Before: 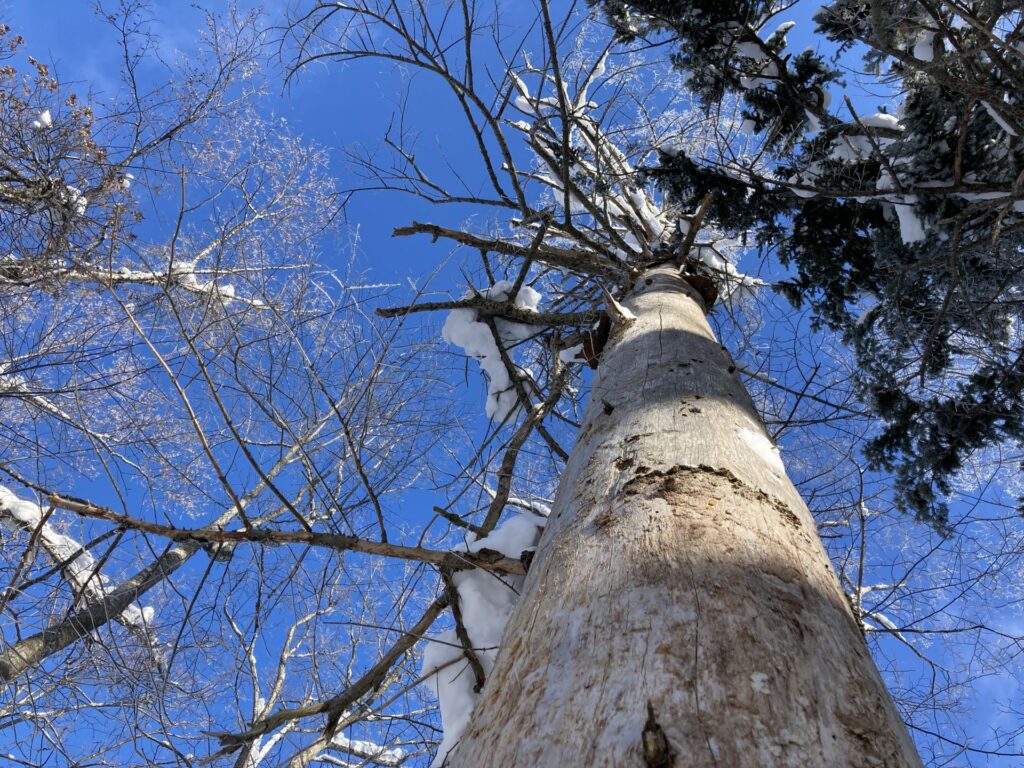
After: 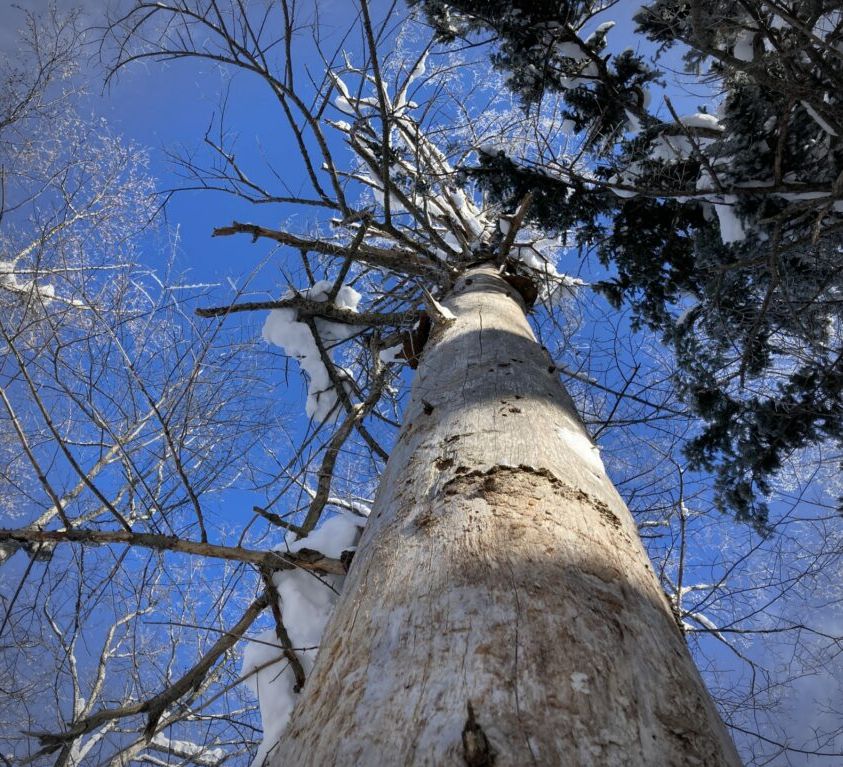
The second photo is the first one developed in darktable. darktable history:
color balance: mode lift, gamma, gain (sRGB)
vignetting: automatic ratio true
white balance: emerald 1
crop: left 17.582%, bottom 0.031%
